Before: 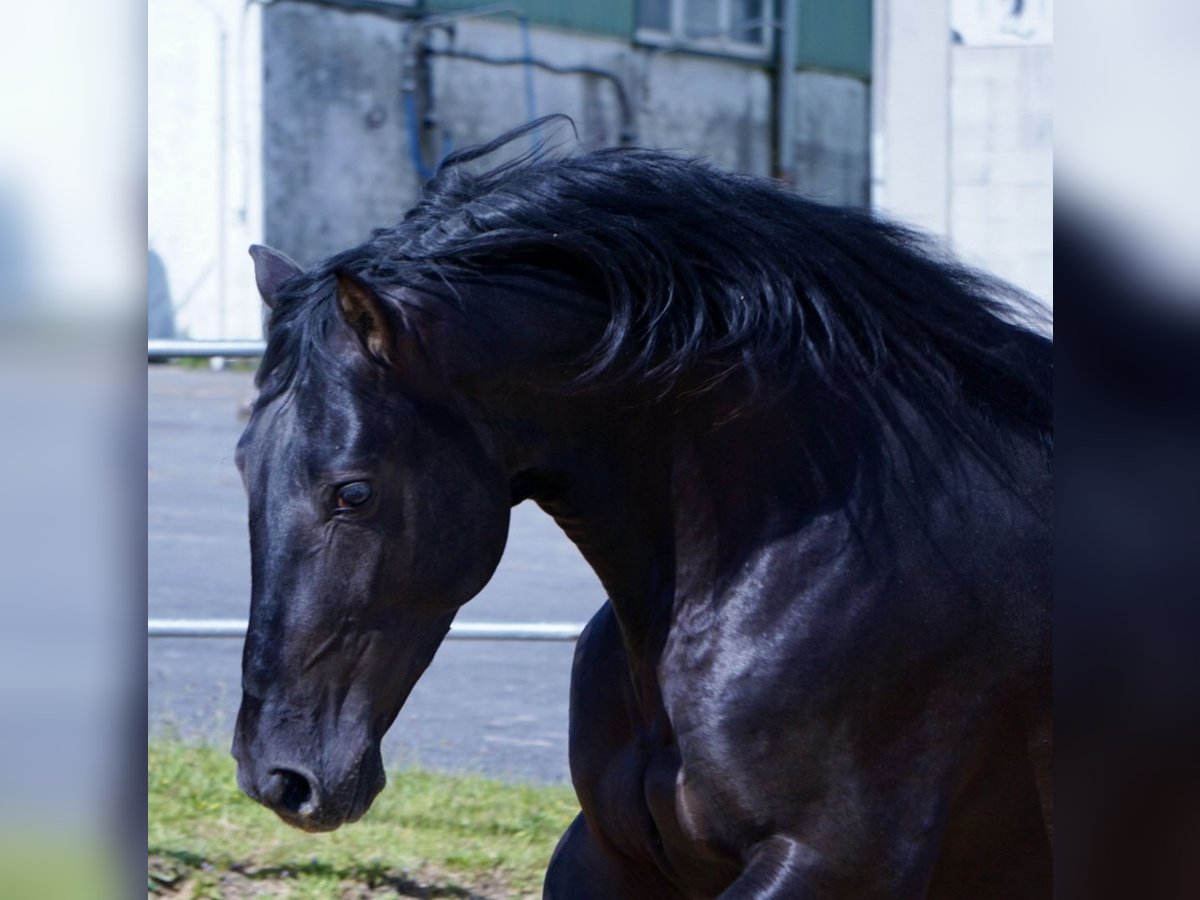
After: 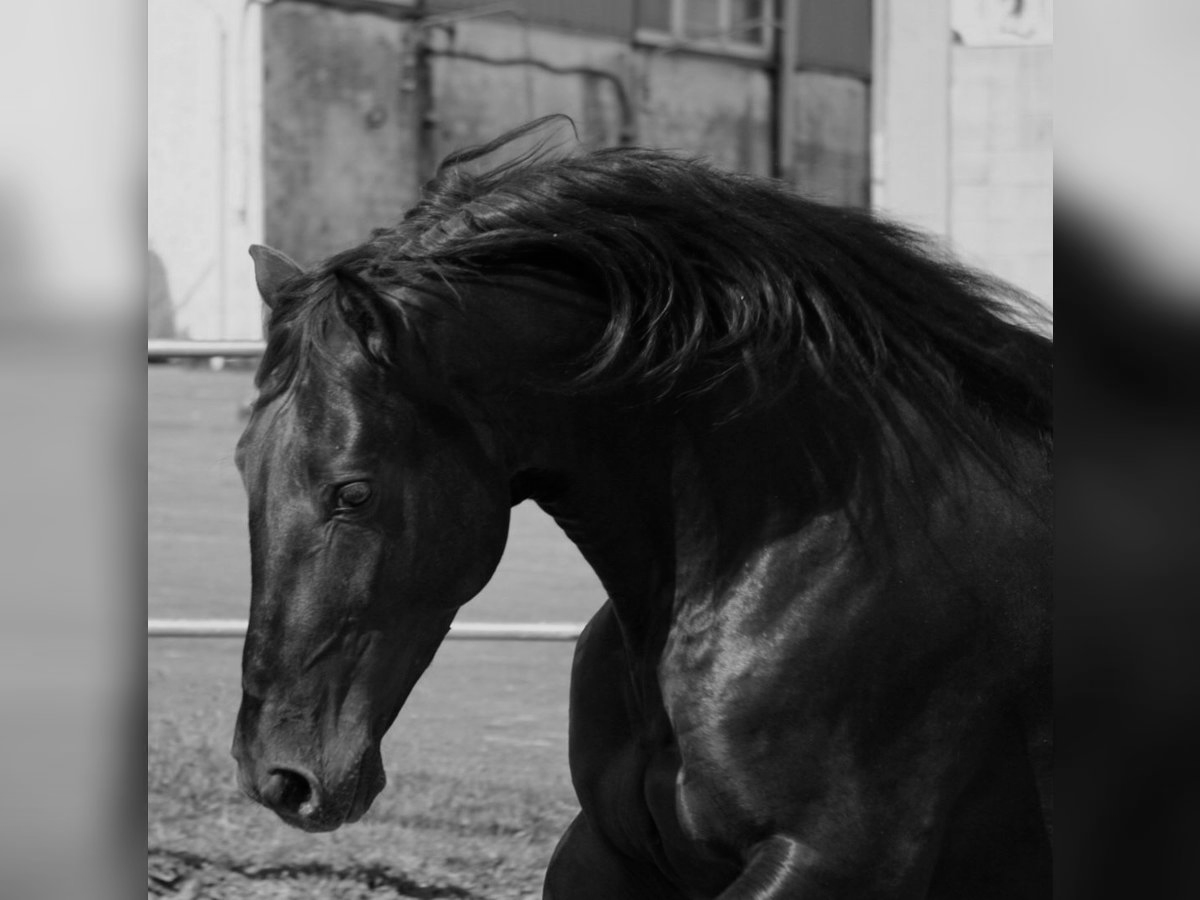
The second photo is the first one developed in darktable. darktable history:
exposure: exposure -0.414 EV, compensate exposure bias true, compensate highlight preservation false
color calibration: output gray [0.253, 0.26, 0.487, 0], illuminant same as pipeline (D50), adaptation none (bypass), x 0.332, y 0.334, temperature 5007.1 K
